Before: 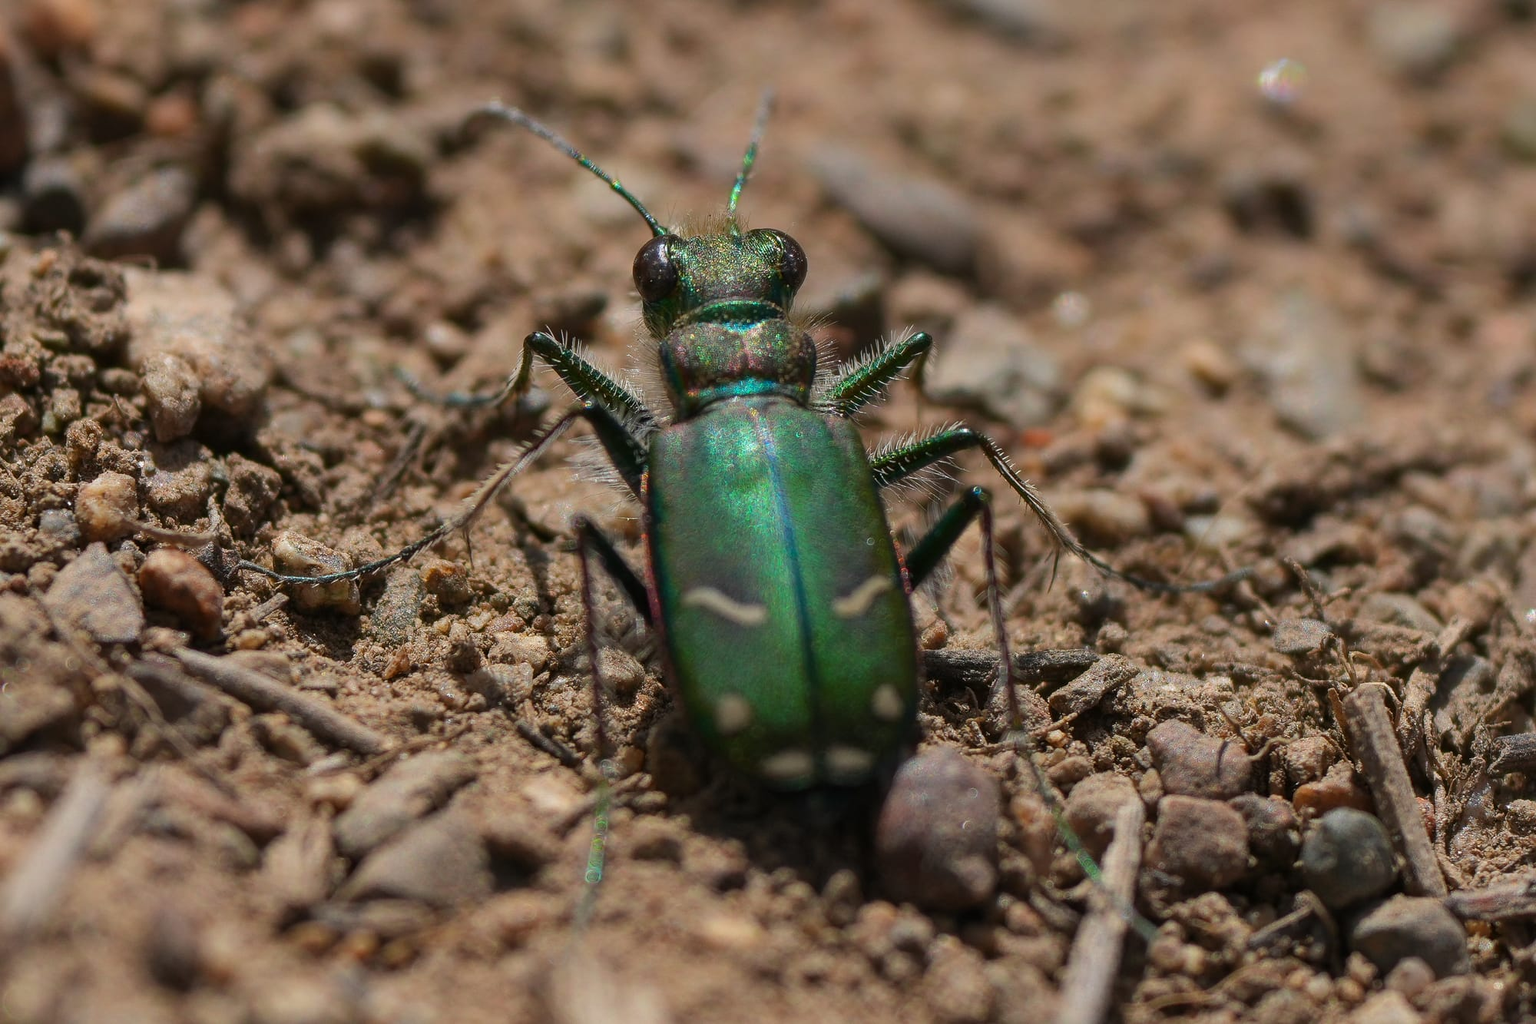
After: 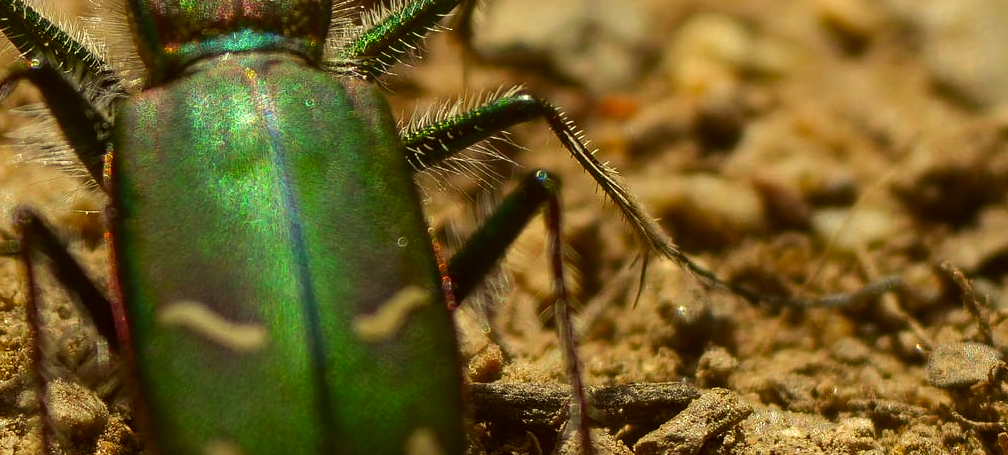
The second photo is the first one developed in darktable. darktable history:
crop: left 36.576%, top 34.804%, right 12.986%, bottom 31.013%
color correction: highlights a* 0.135, highlights b* 29.38, shadows a* -0.248, shadows b* 20.96
tone equalizer: on, module defaults
color balance rgb: shadows lift › luminance -21.858%, shadows lift › chroma 8.915%, shadows lift › hue 284.54°, perceptual saturation grading › global saturation 0.785%, perceptual saturation grading › highlights -15.862%, perceptual saturation grading › shadows 24.379%, perceptual brilliance grading › highlights 9.245%, perceptual brilliance grading › mid-tones 5.427%, global vibrance 20%
